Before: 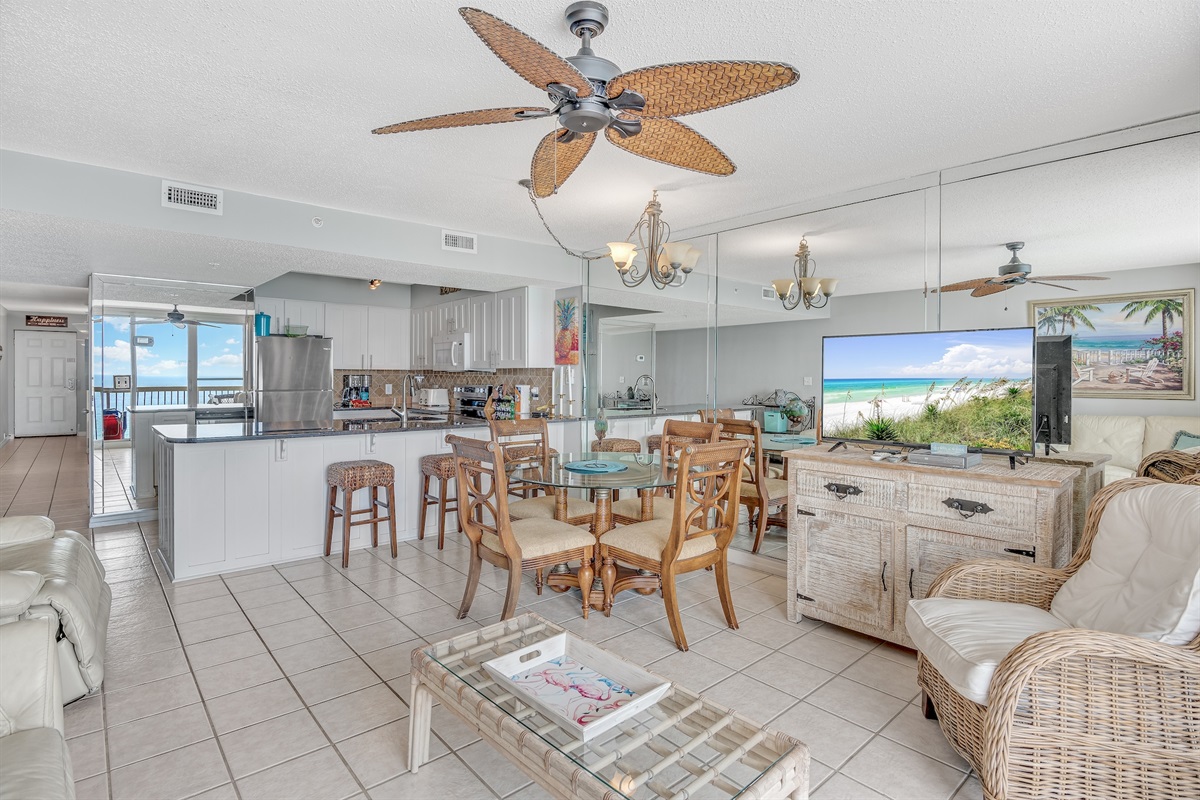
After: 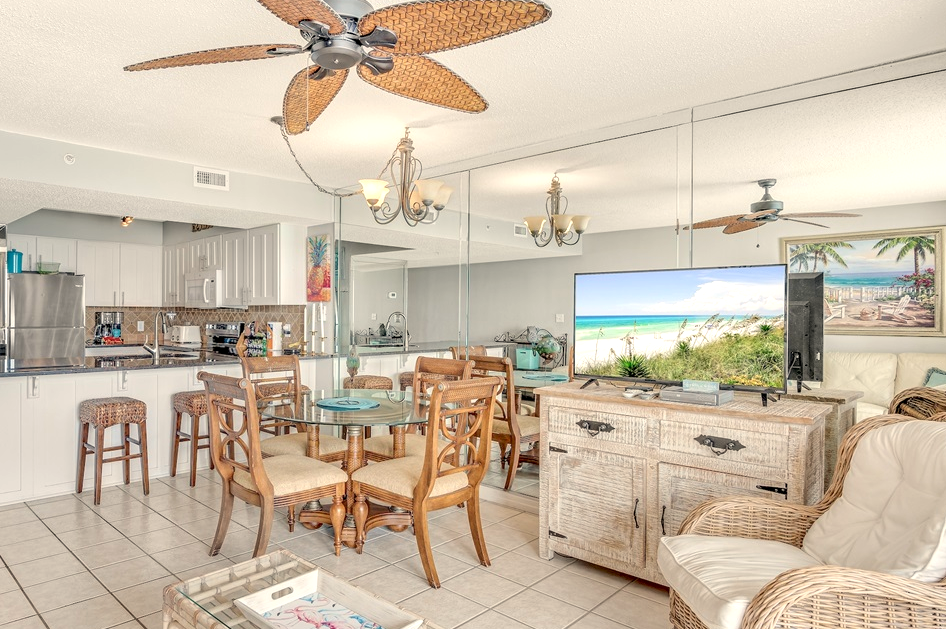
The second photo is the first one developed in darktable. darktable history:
exposure: black level correction 0.003, exposure 0.383 EV, compensate highlight preservation false
crop and rotate: left 20.74%, top 7.912%, right 0.375%, bottom 13.378%
white balance: red 1.045, blue 0.932
